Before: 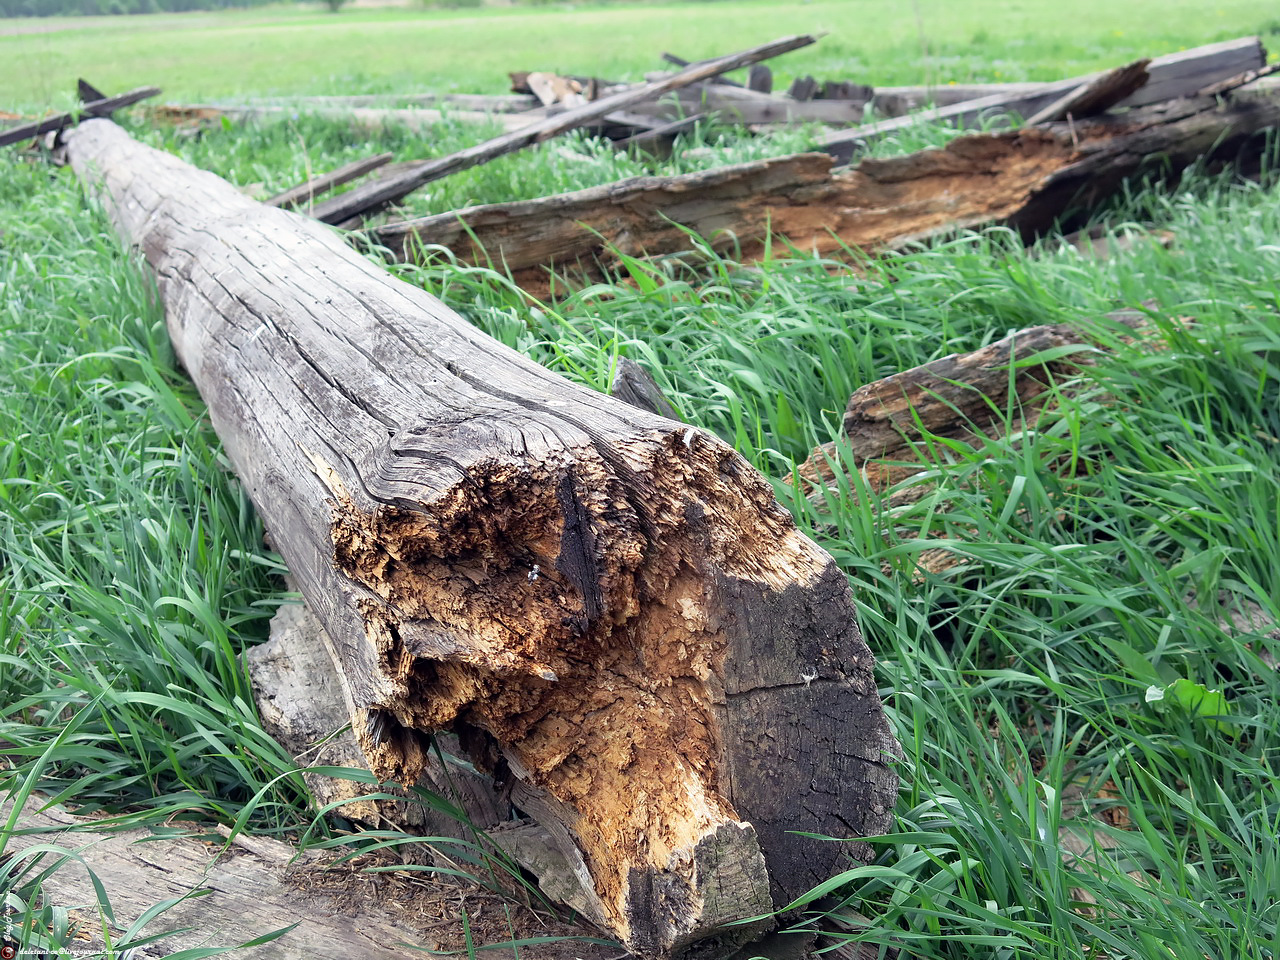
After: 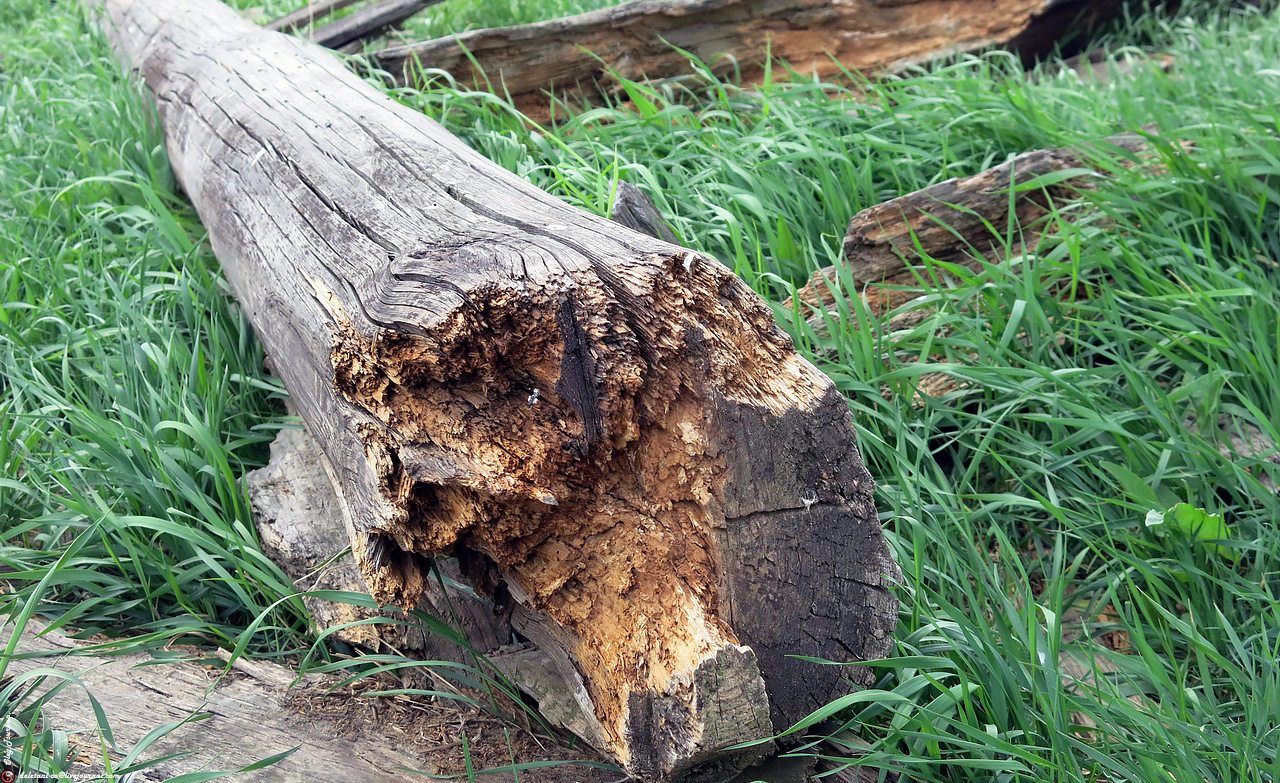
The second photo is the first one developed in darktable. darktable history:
crop and rotate: top 18.347%
